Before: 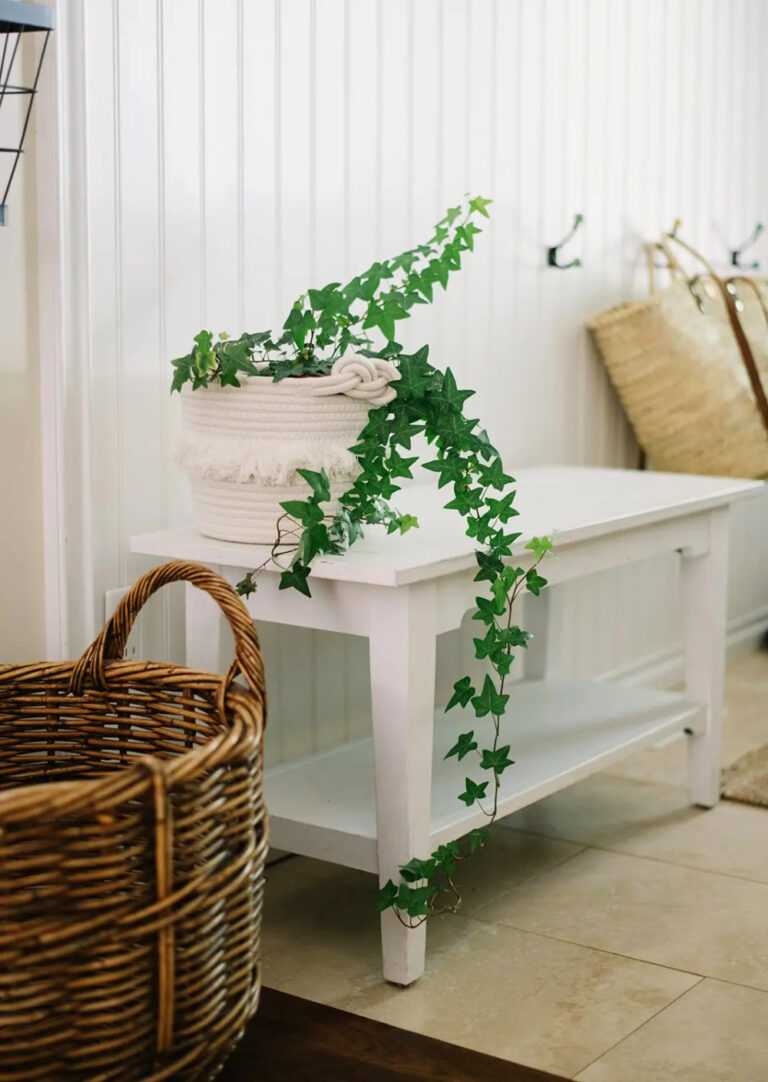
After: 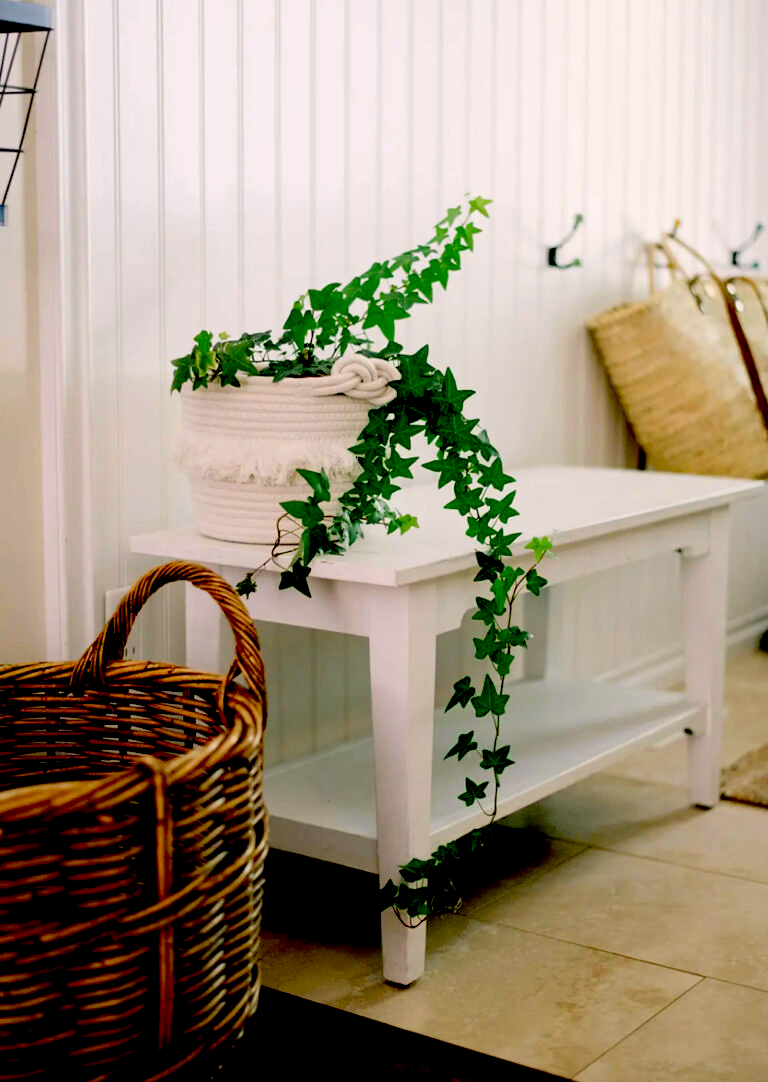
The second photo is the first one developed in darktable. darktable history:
color correction: highlights a* 3.52, highlights b* 1.73, saturation 1.15
exposure: black level correction 0.058, compensate exposure bias true, compensate highlight preservation false
